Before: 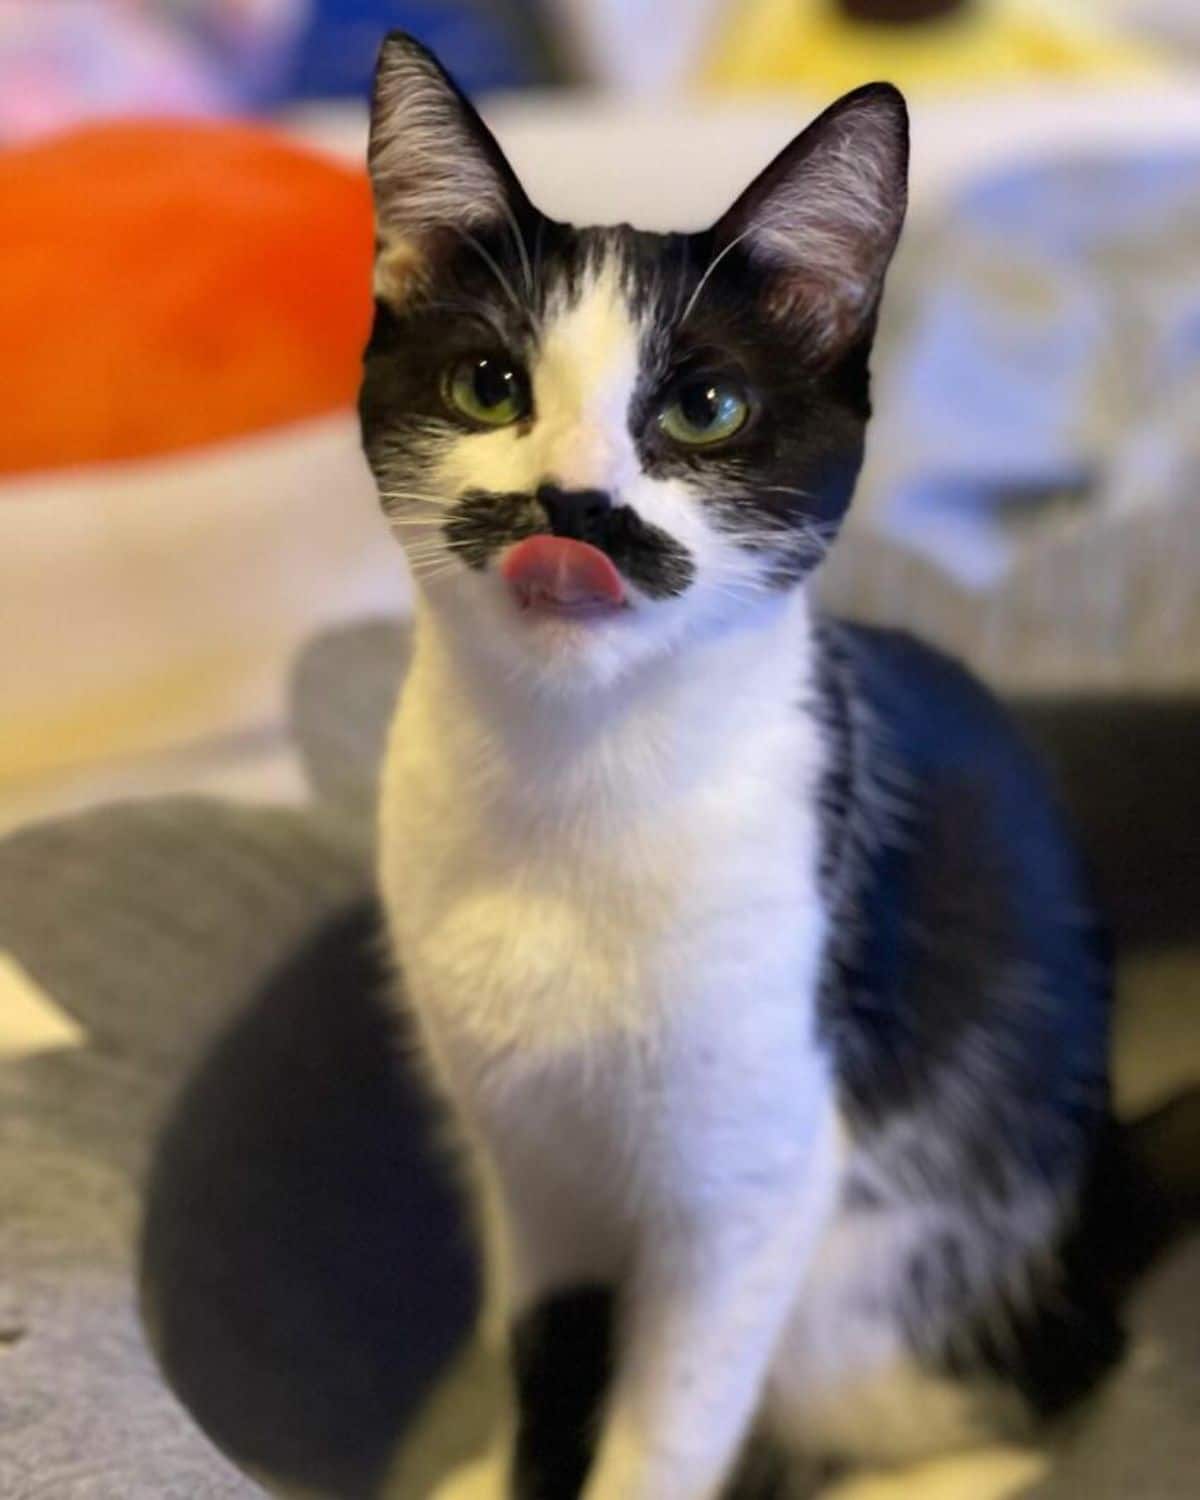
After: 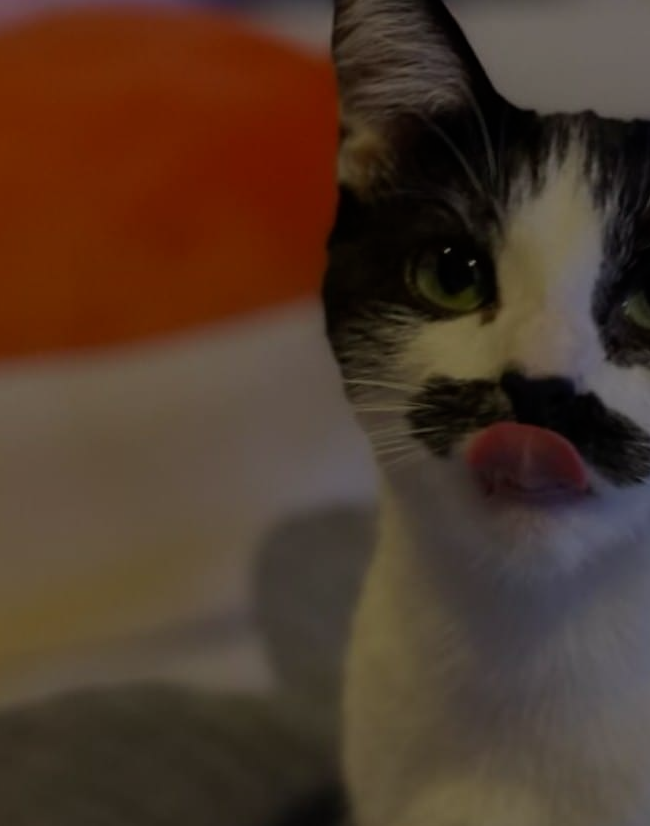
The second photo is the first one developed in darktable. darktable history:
crop and rotate: left 3.033%, top 7.584%, right 42.768%, bottom 37.308%
exposure: exposure -2.4 EV, compensate highlight preservation false
